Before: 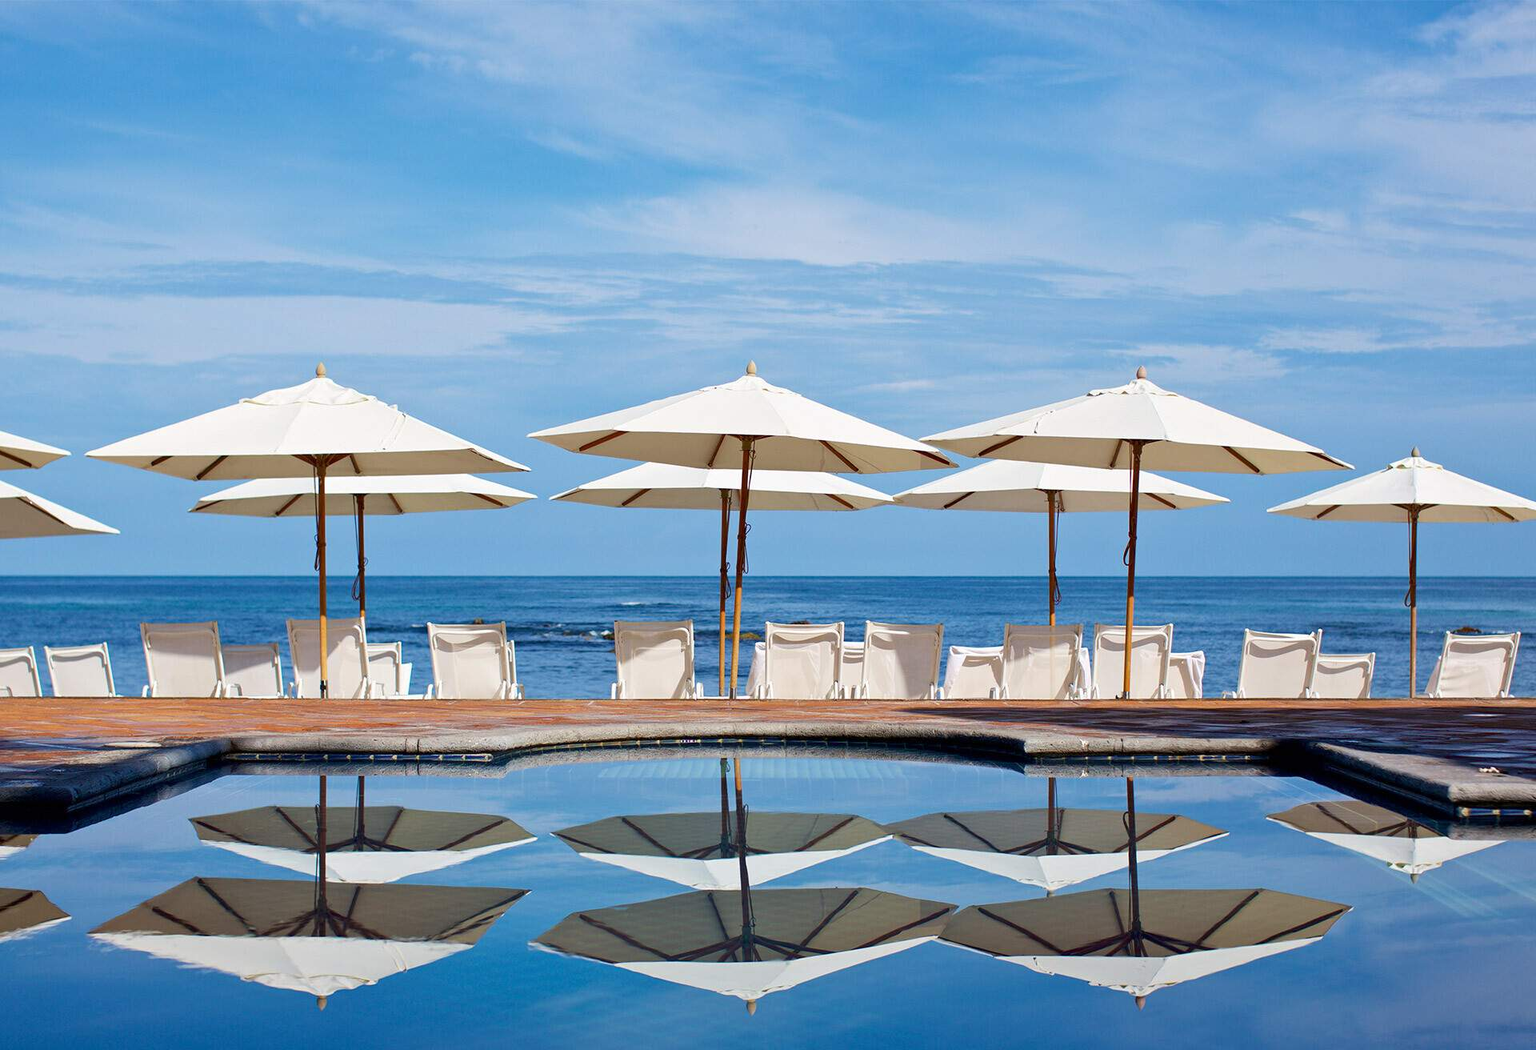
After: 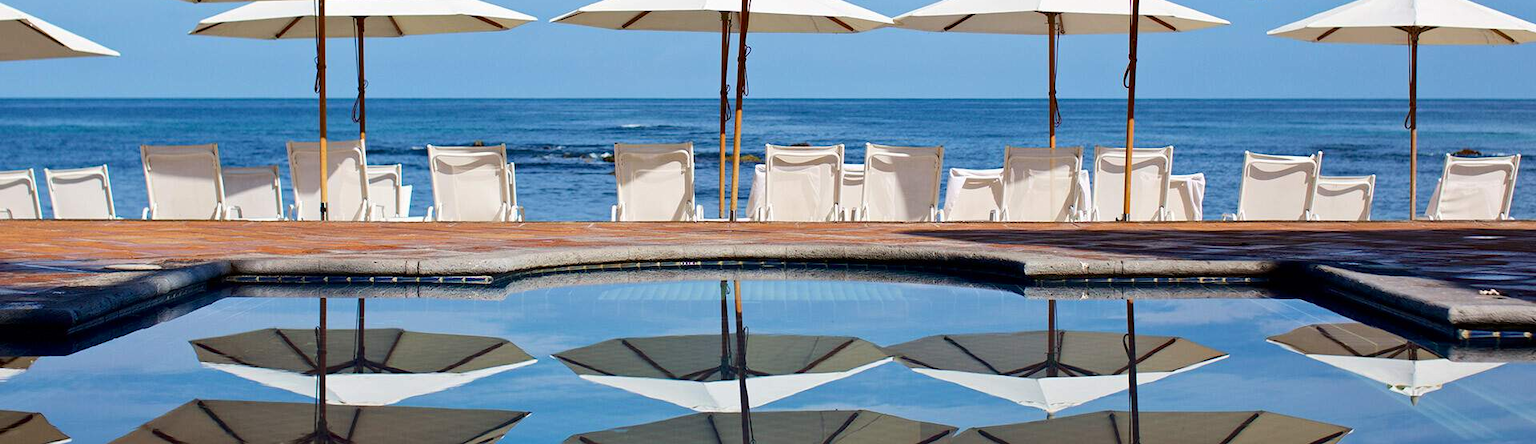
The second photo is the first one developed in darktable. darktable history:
tone curve: curves: ch0 [(0, 0) (0.08, 0.056) (0.4, 0.4) (0.6, 0.612) (0.92, 0.924) (1, 1)], color space Lab, independent channels, preserve colors none
crop: top 45.533%, bottom 12.144%
